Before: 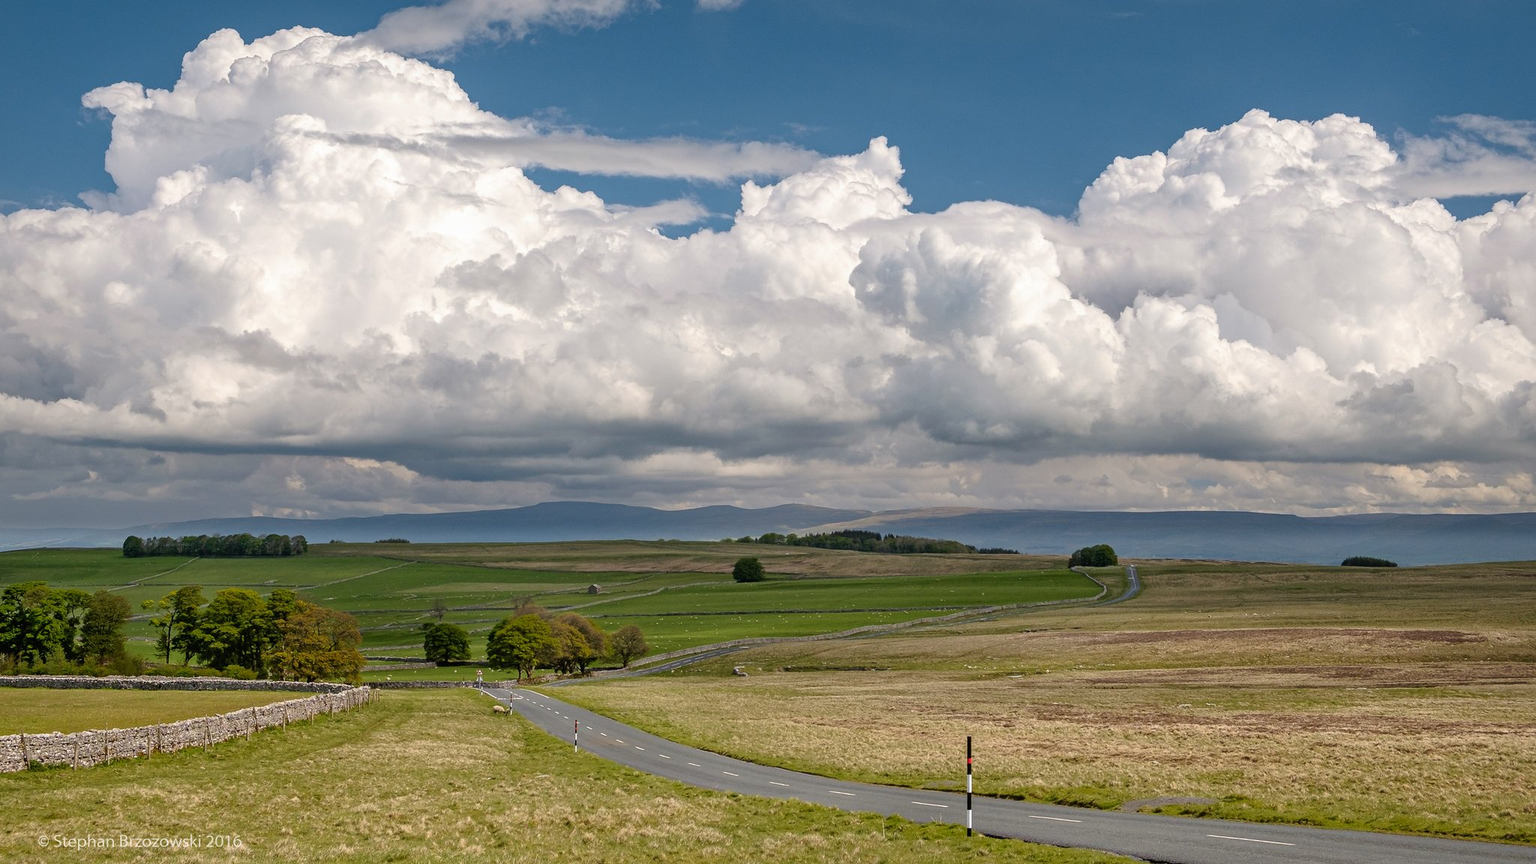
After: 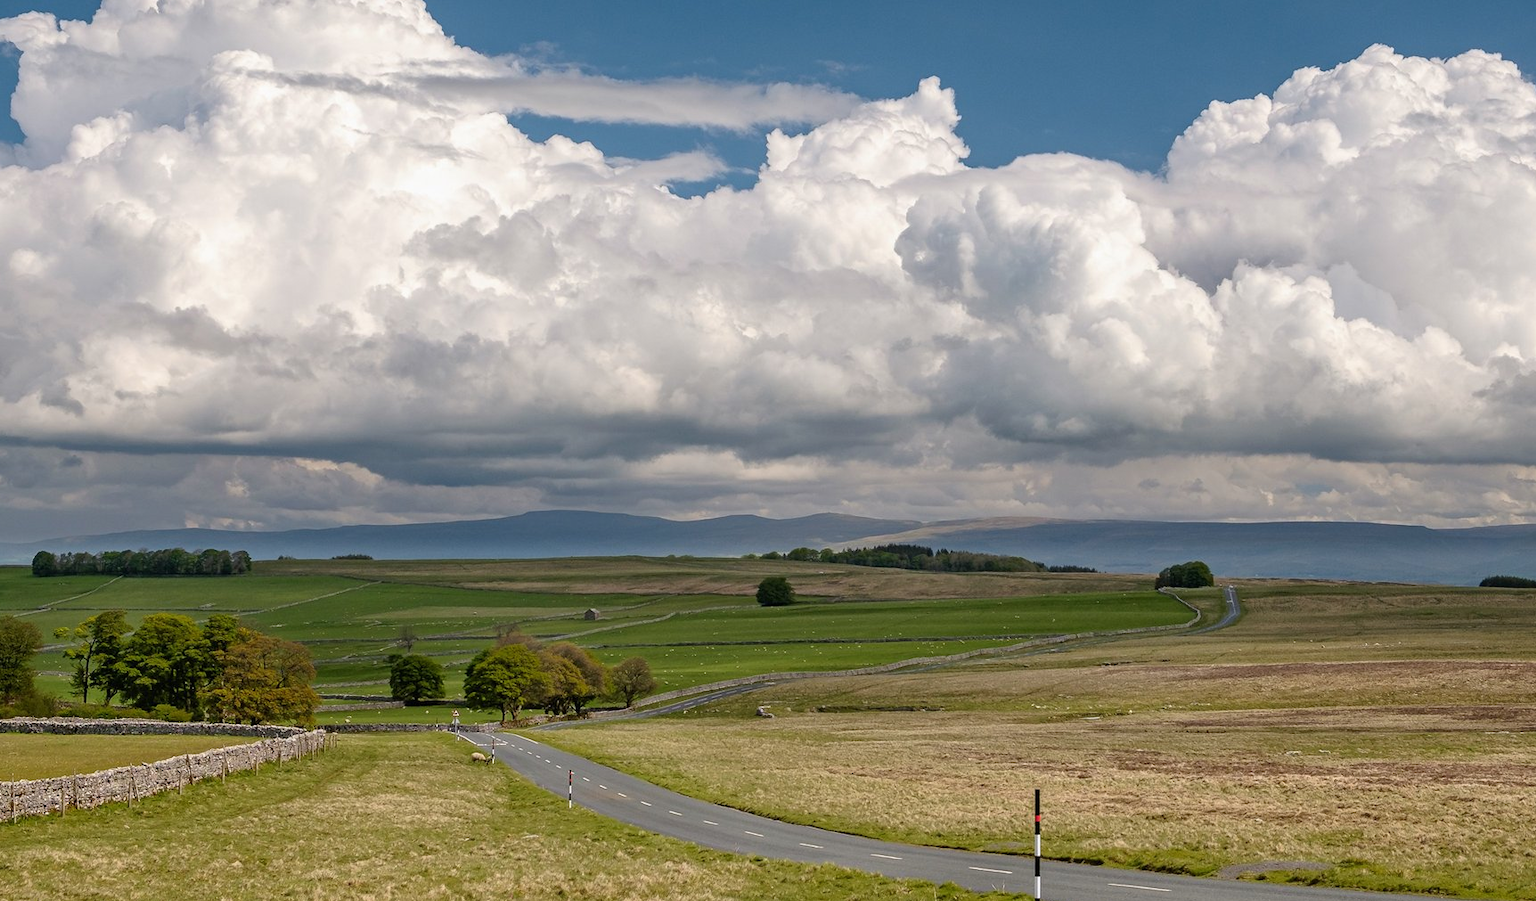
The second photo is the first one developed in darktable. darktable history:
exposure: exposure -0.04 EV, compensate highlight preservation false
crop: left 6.274%, top 8.378%, right 9.538%, bottom 3.725%
